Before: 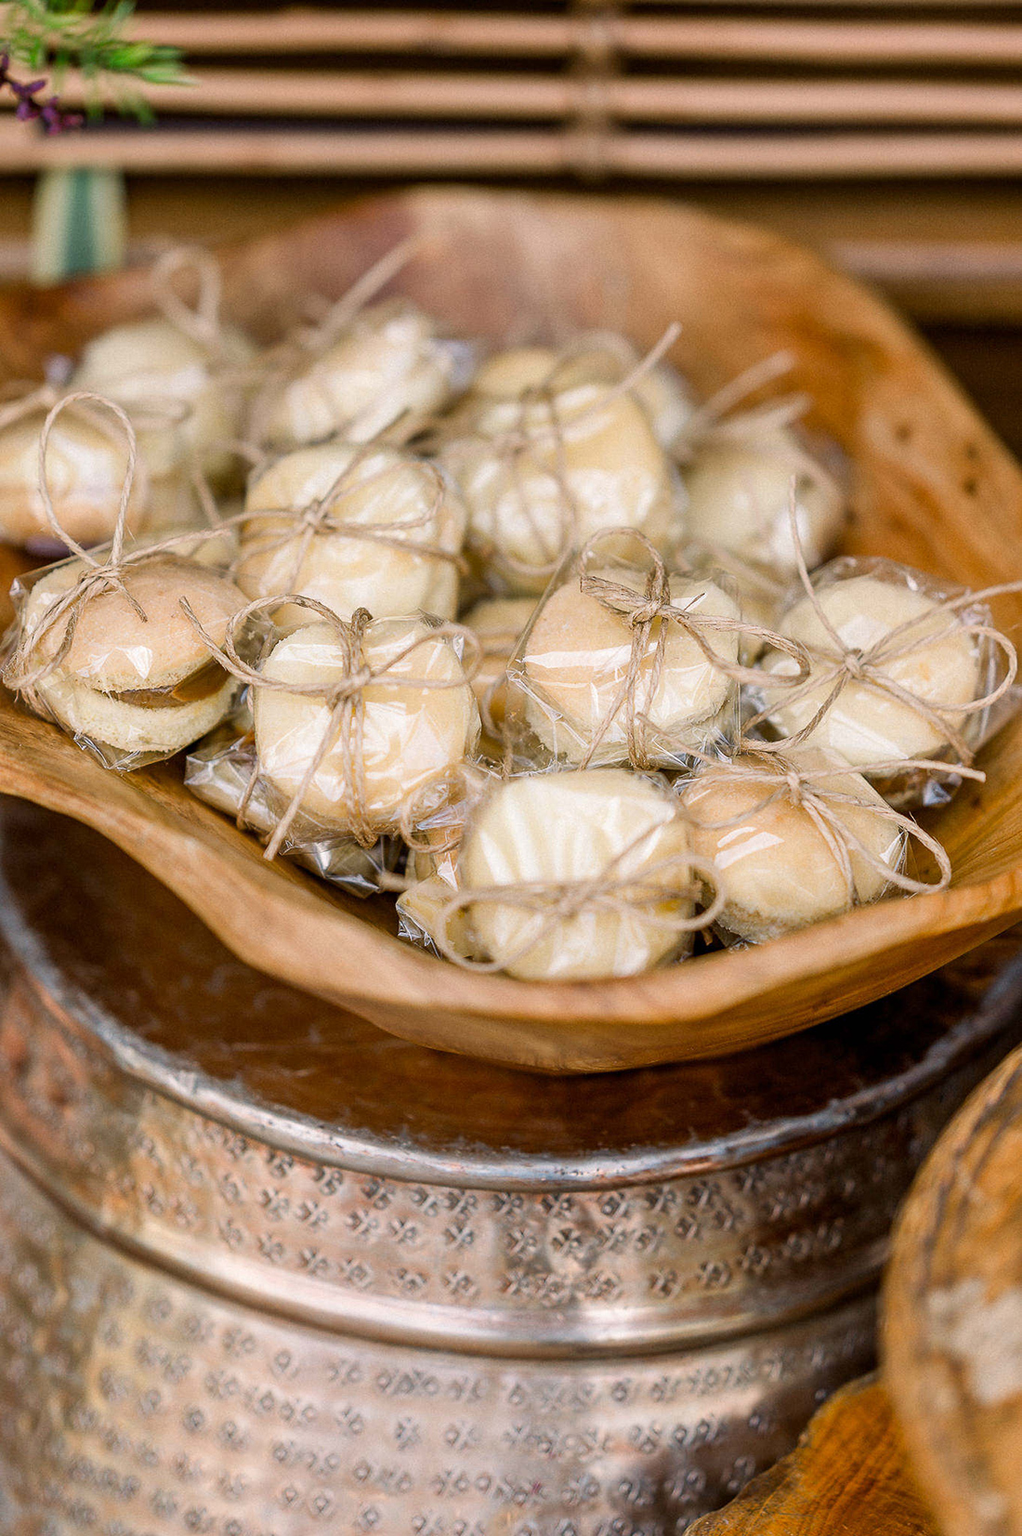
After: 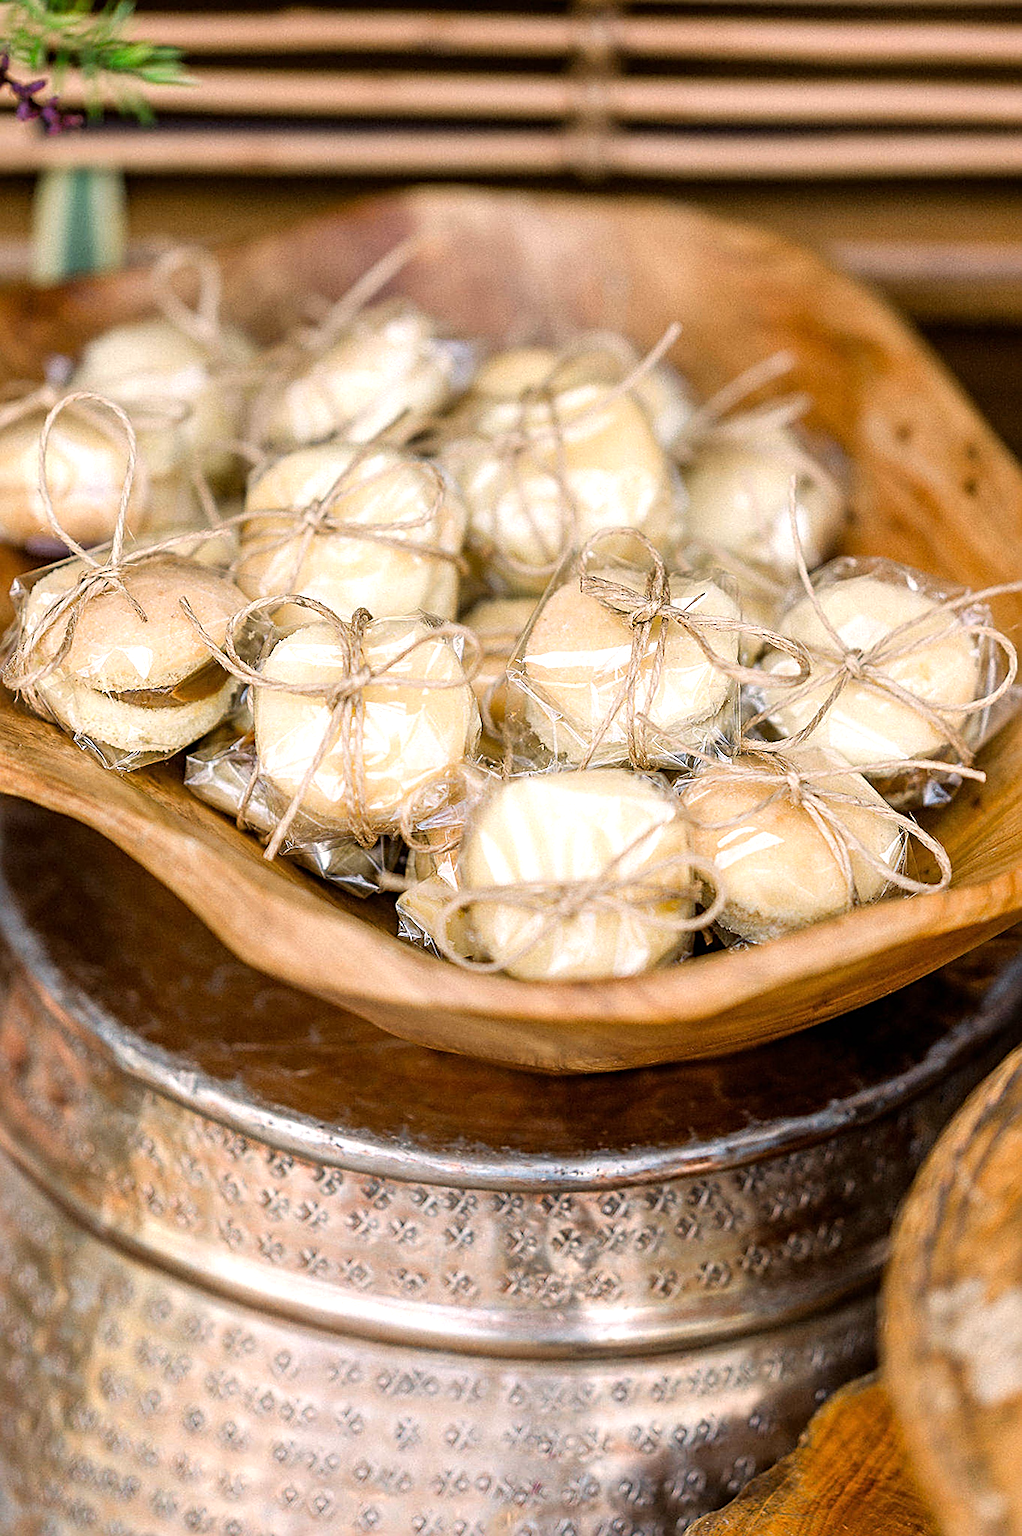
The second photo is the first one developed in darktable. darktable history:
sharpen: on, module defaults
tone equalizer: -8 EV -0.404 EV, -7 EV -0.379 EV, -6 EV -0.361 EV, -5 EV -0.223 EV, -3 EV 0.257 EV, -2 EV 0.333 EV, -1 EV 0.414 EV, +0 EV 0.404 EV
